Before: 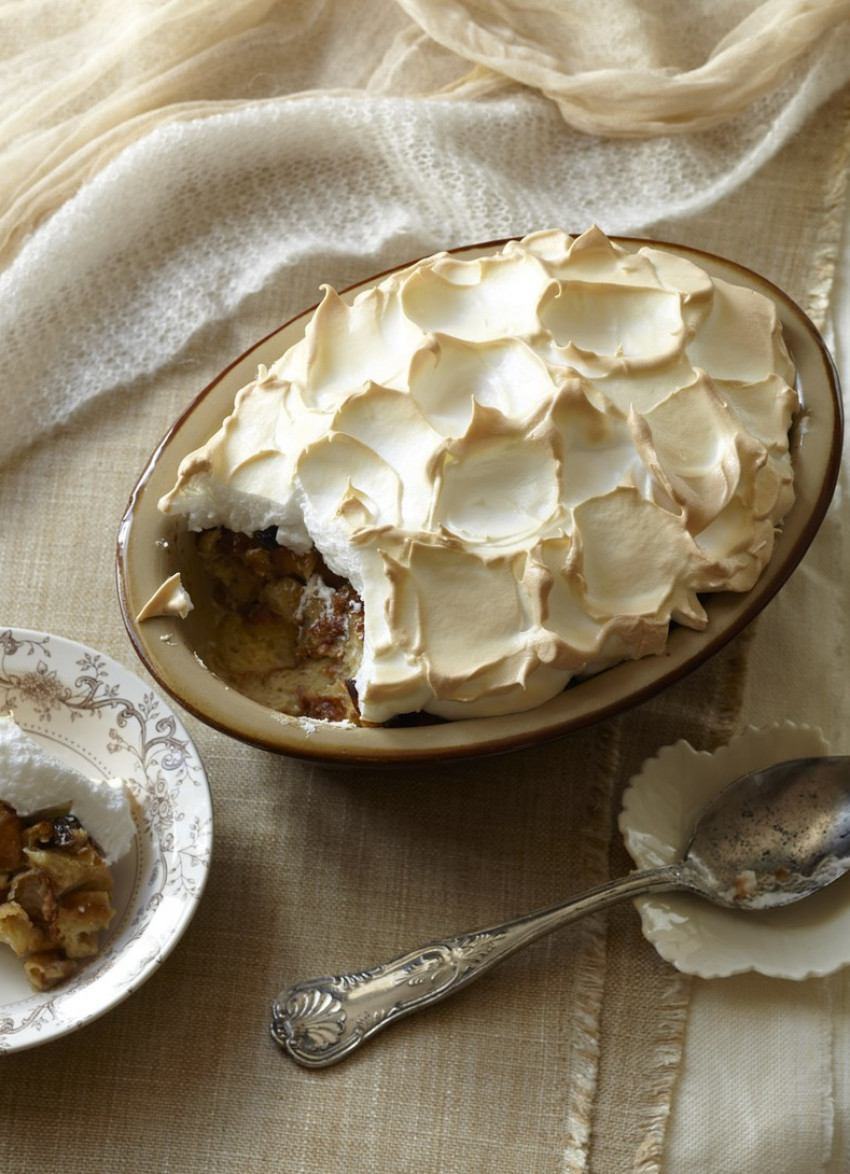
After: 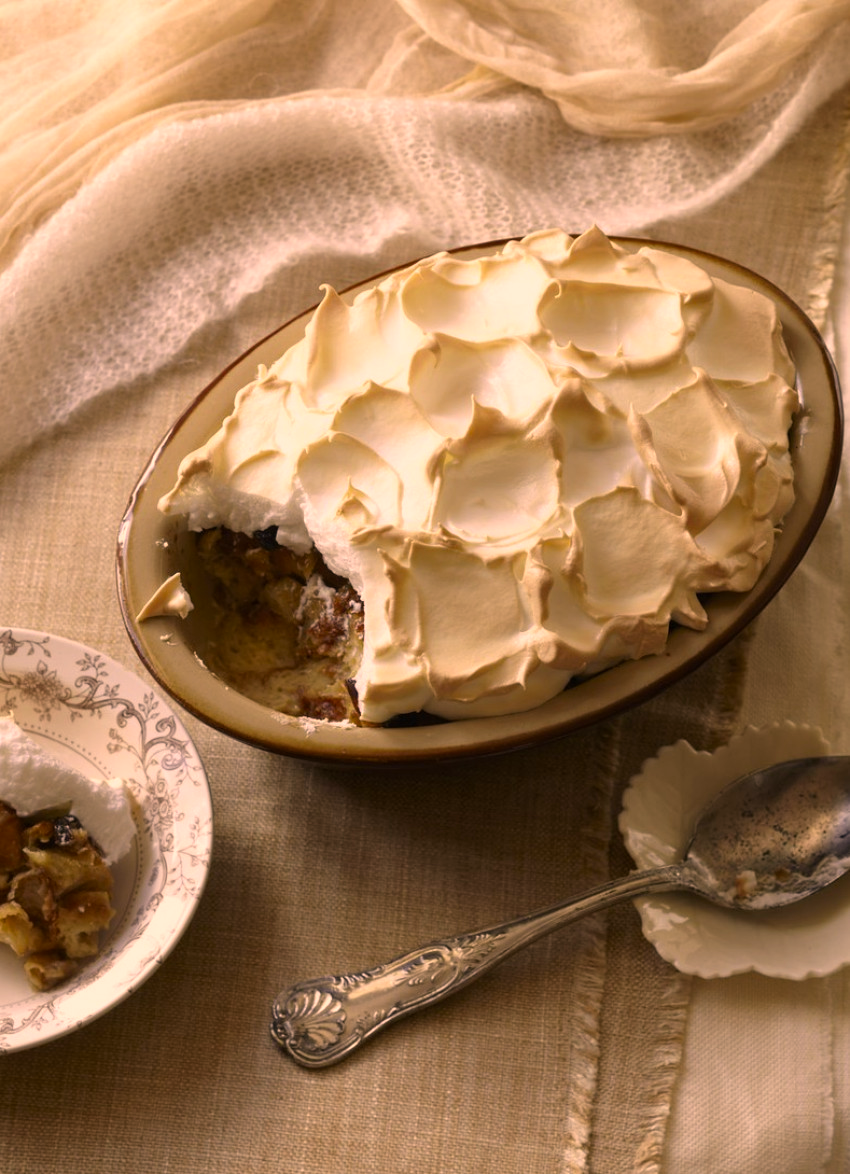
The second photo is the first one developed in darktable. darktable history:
color correction: highlights a* 21.88, highlights b* 22.25
